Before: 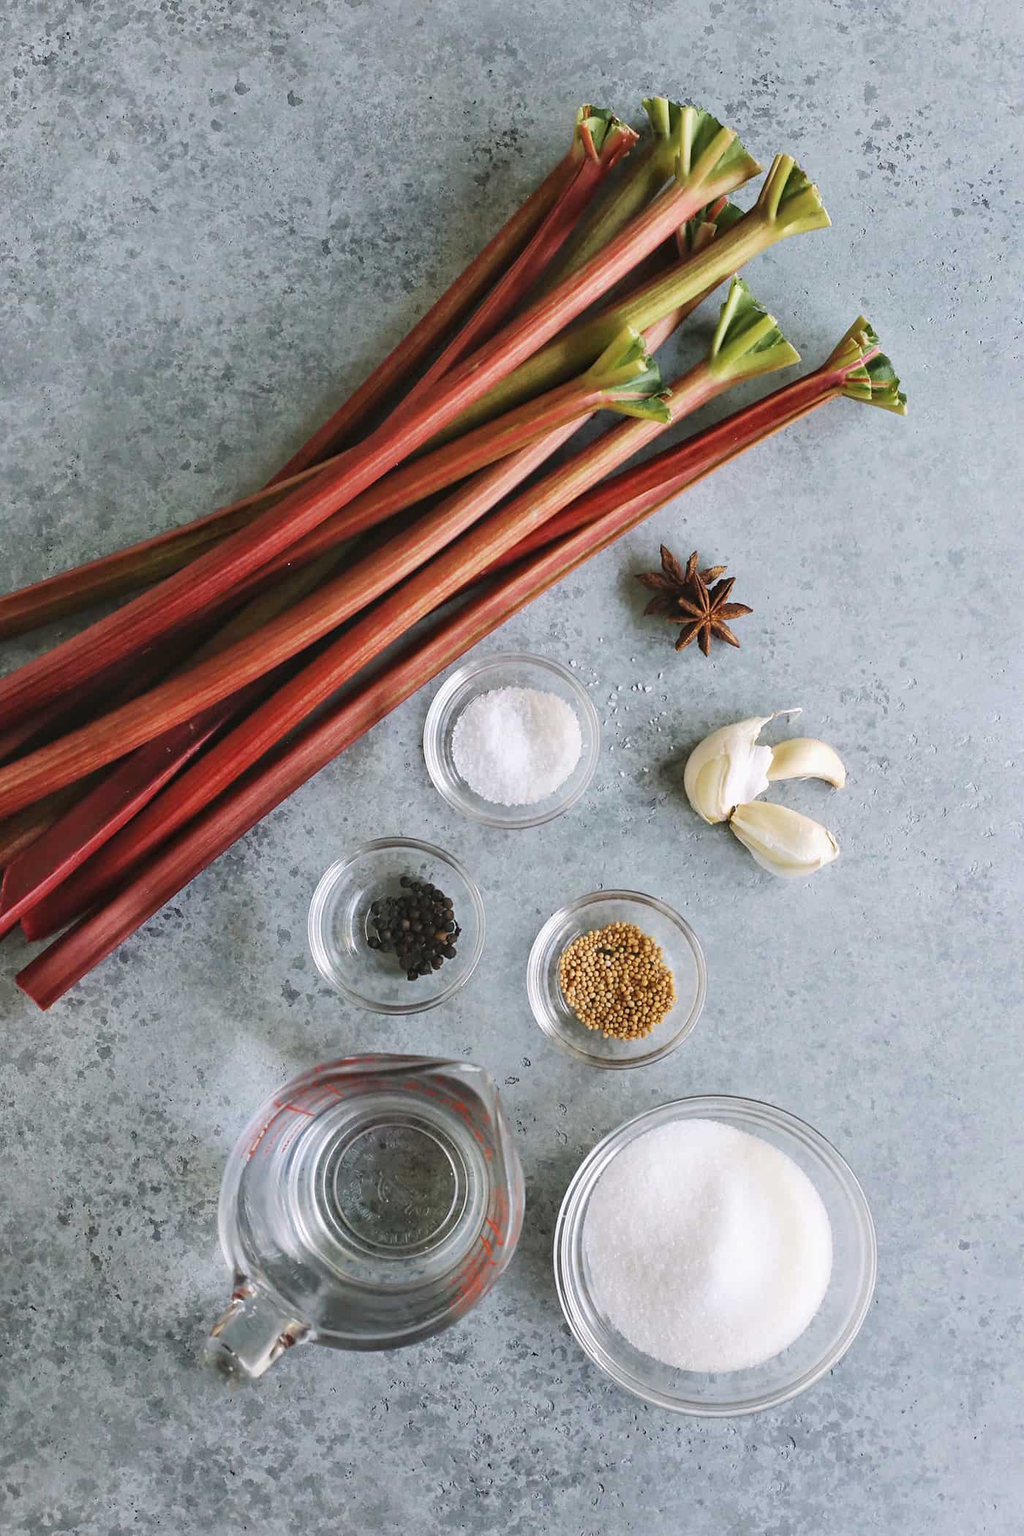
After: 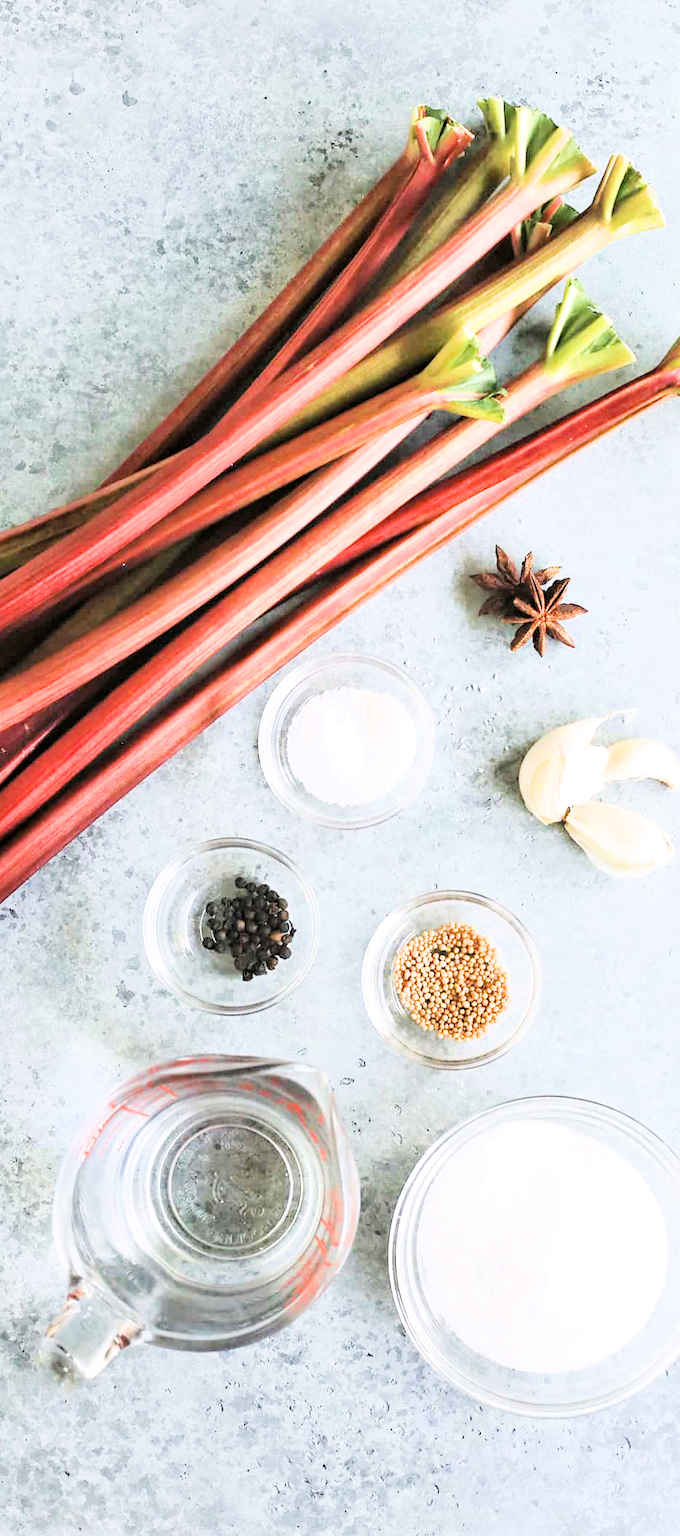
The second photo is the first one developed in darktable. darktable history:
crop and rotate: left 16.163%, right 17.378%
exposure: black level correction 0.001, exposure 1.853 EV, compensate highlight preservation false
filmic rgb: black relative exposure -5.08 EV, white relative exposure 3.96 EV, hardness 2.89, contrast 1.298
